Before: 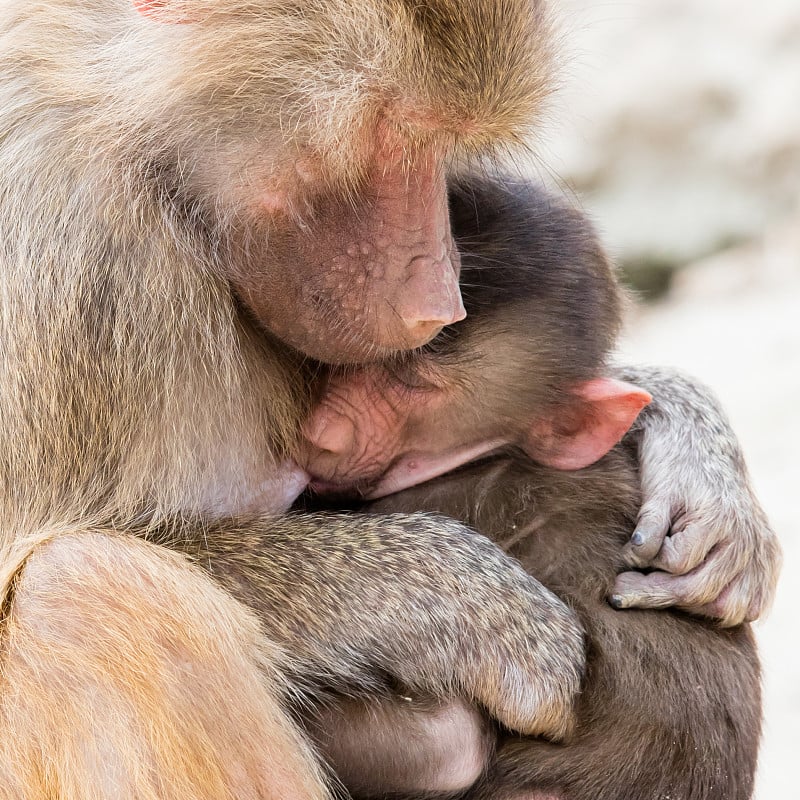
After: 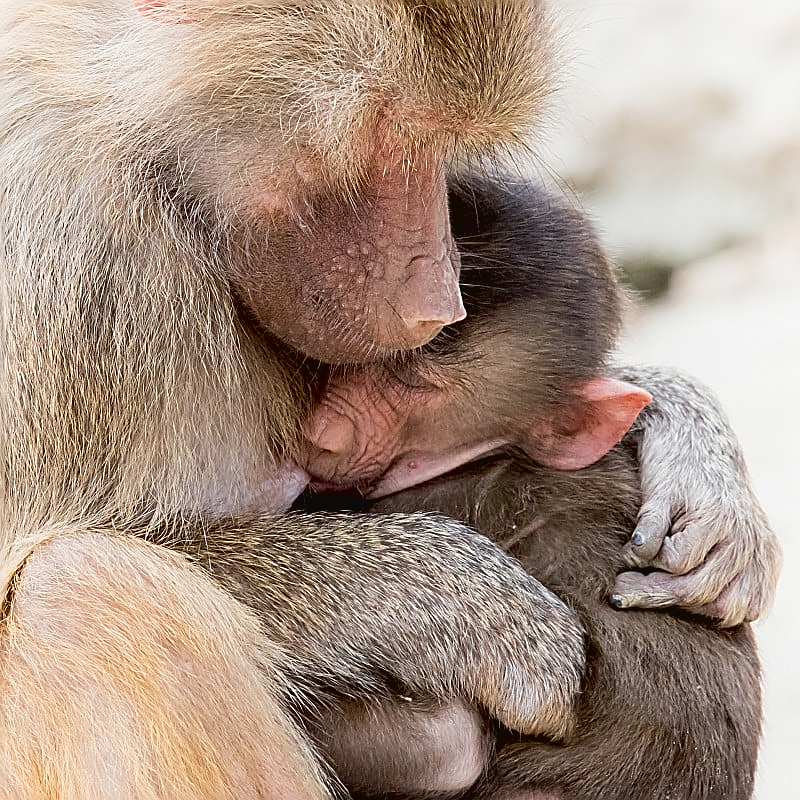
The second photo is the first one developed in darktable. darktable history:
contrast brightness saturation: contrast -0.07, brightness -0.032, saturation -0.106
shadows and highlights: shadows -23.61, highlights 47.95, soften with gaussian
sharpen: amount 0.984
exposure: black level correction 0.01, exposure 0.016 EV, compensate highlight preservation false
